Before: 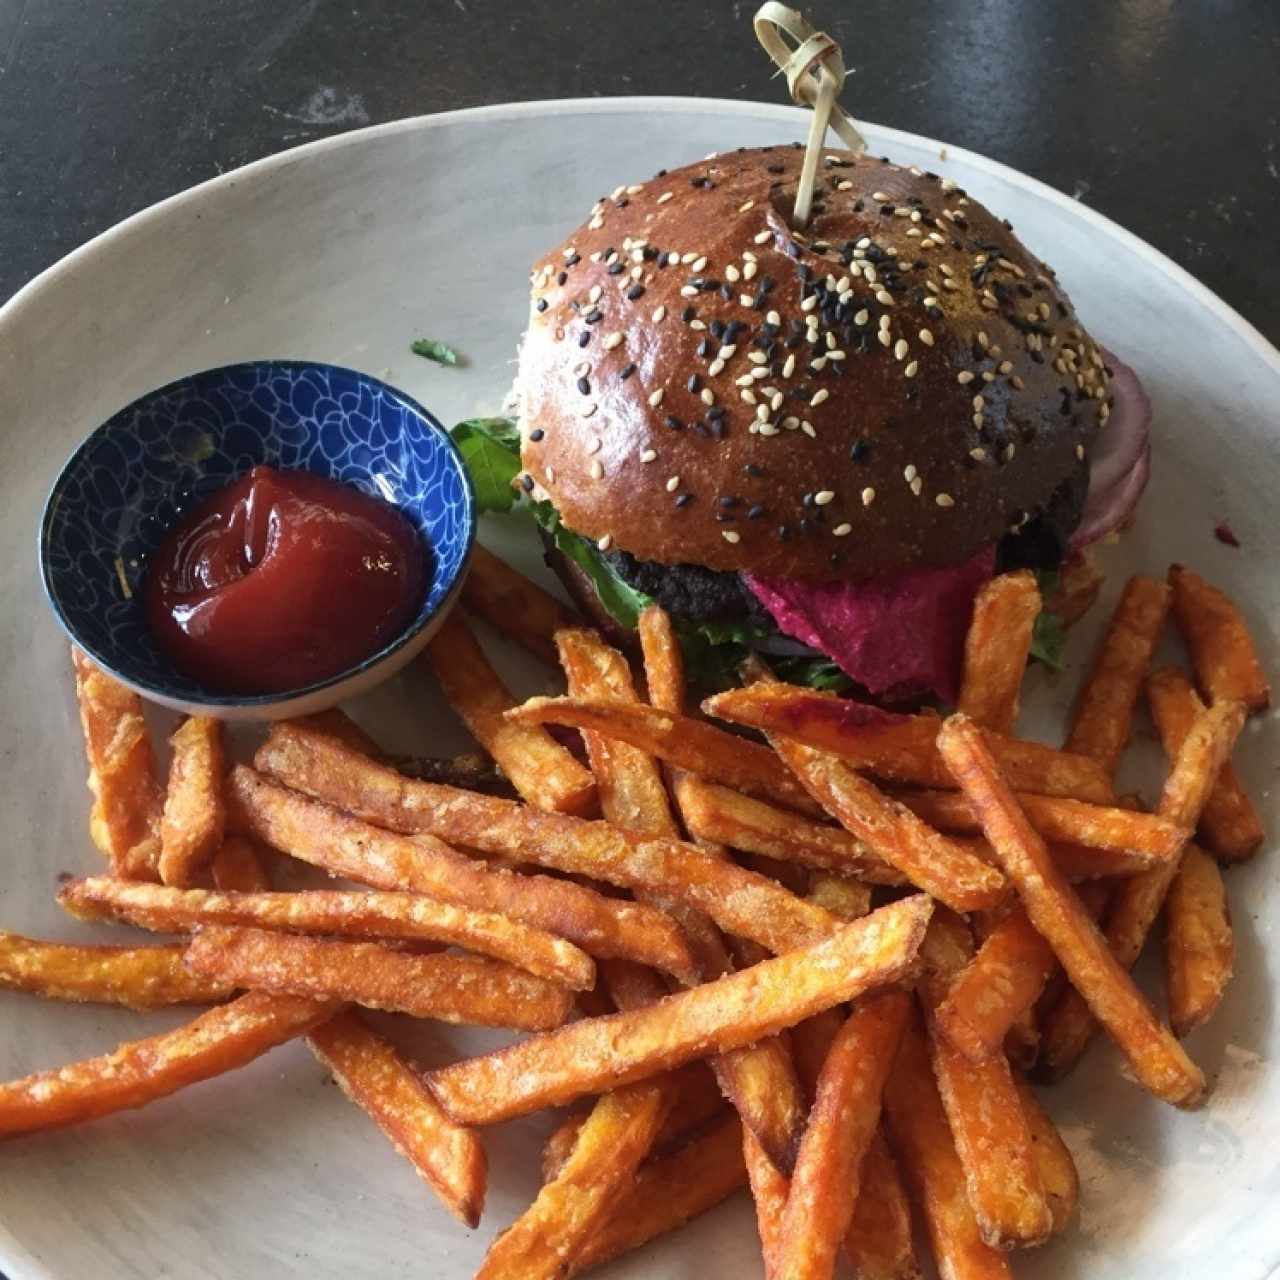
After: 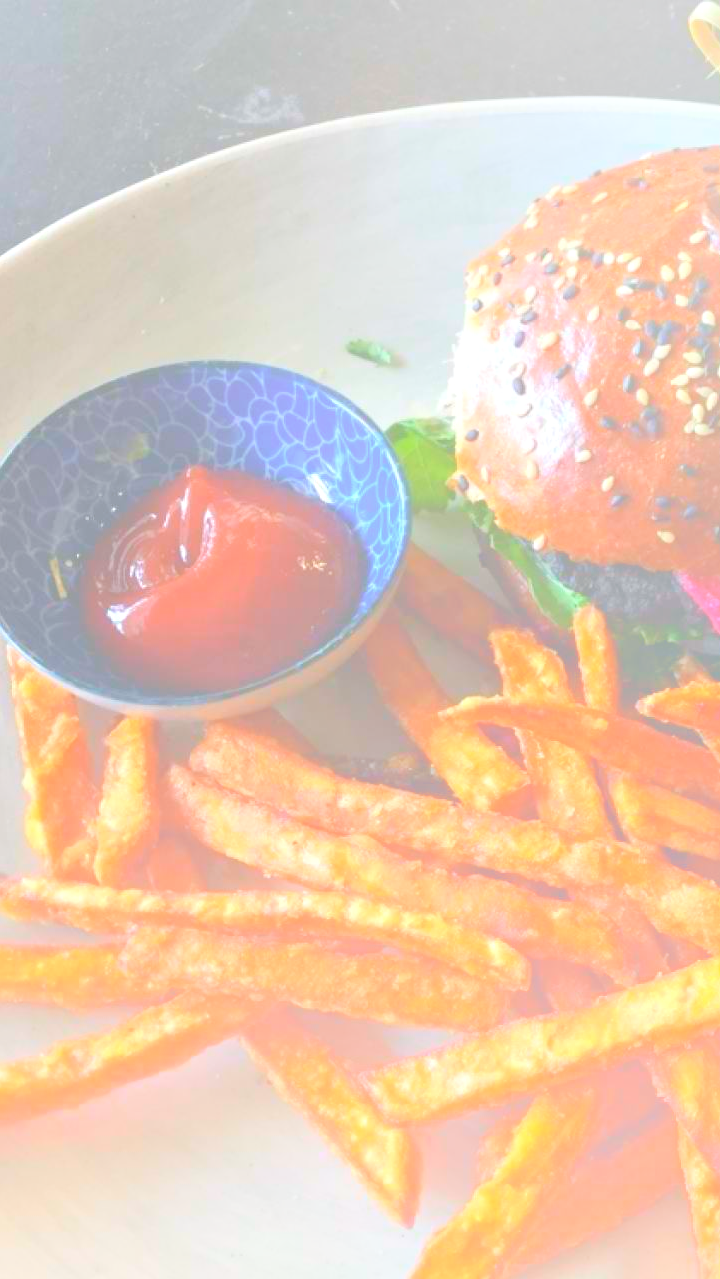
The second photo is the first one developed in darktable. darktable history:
crop: left 5.114%, right 38.589%
bloom: size 70%, threshold 25%, strength 70%
contrast equalizer: octaves 7, y [[0.528, 0.548, 0.563, 0.562, 0.546, 0.526], [0.55 ×6], [0 ×6], [0 ×6], [0 ×6]]
